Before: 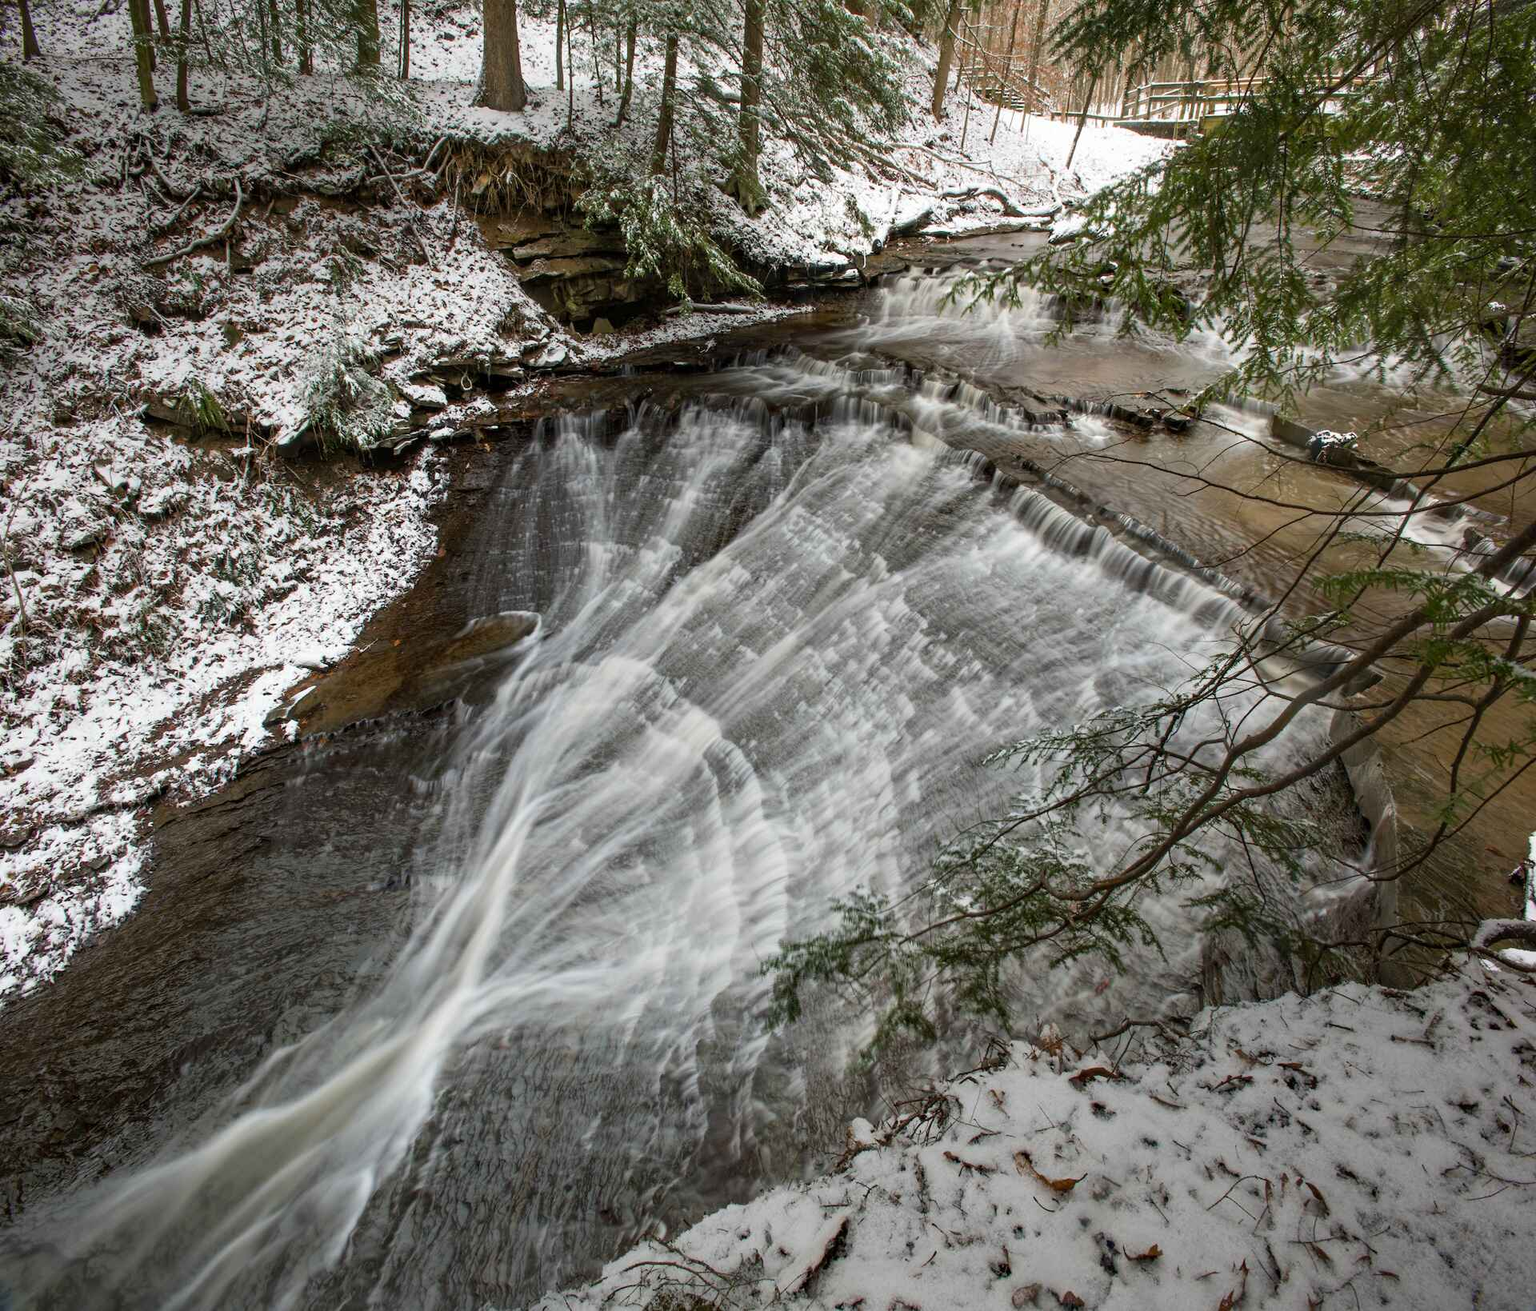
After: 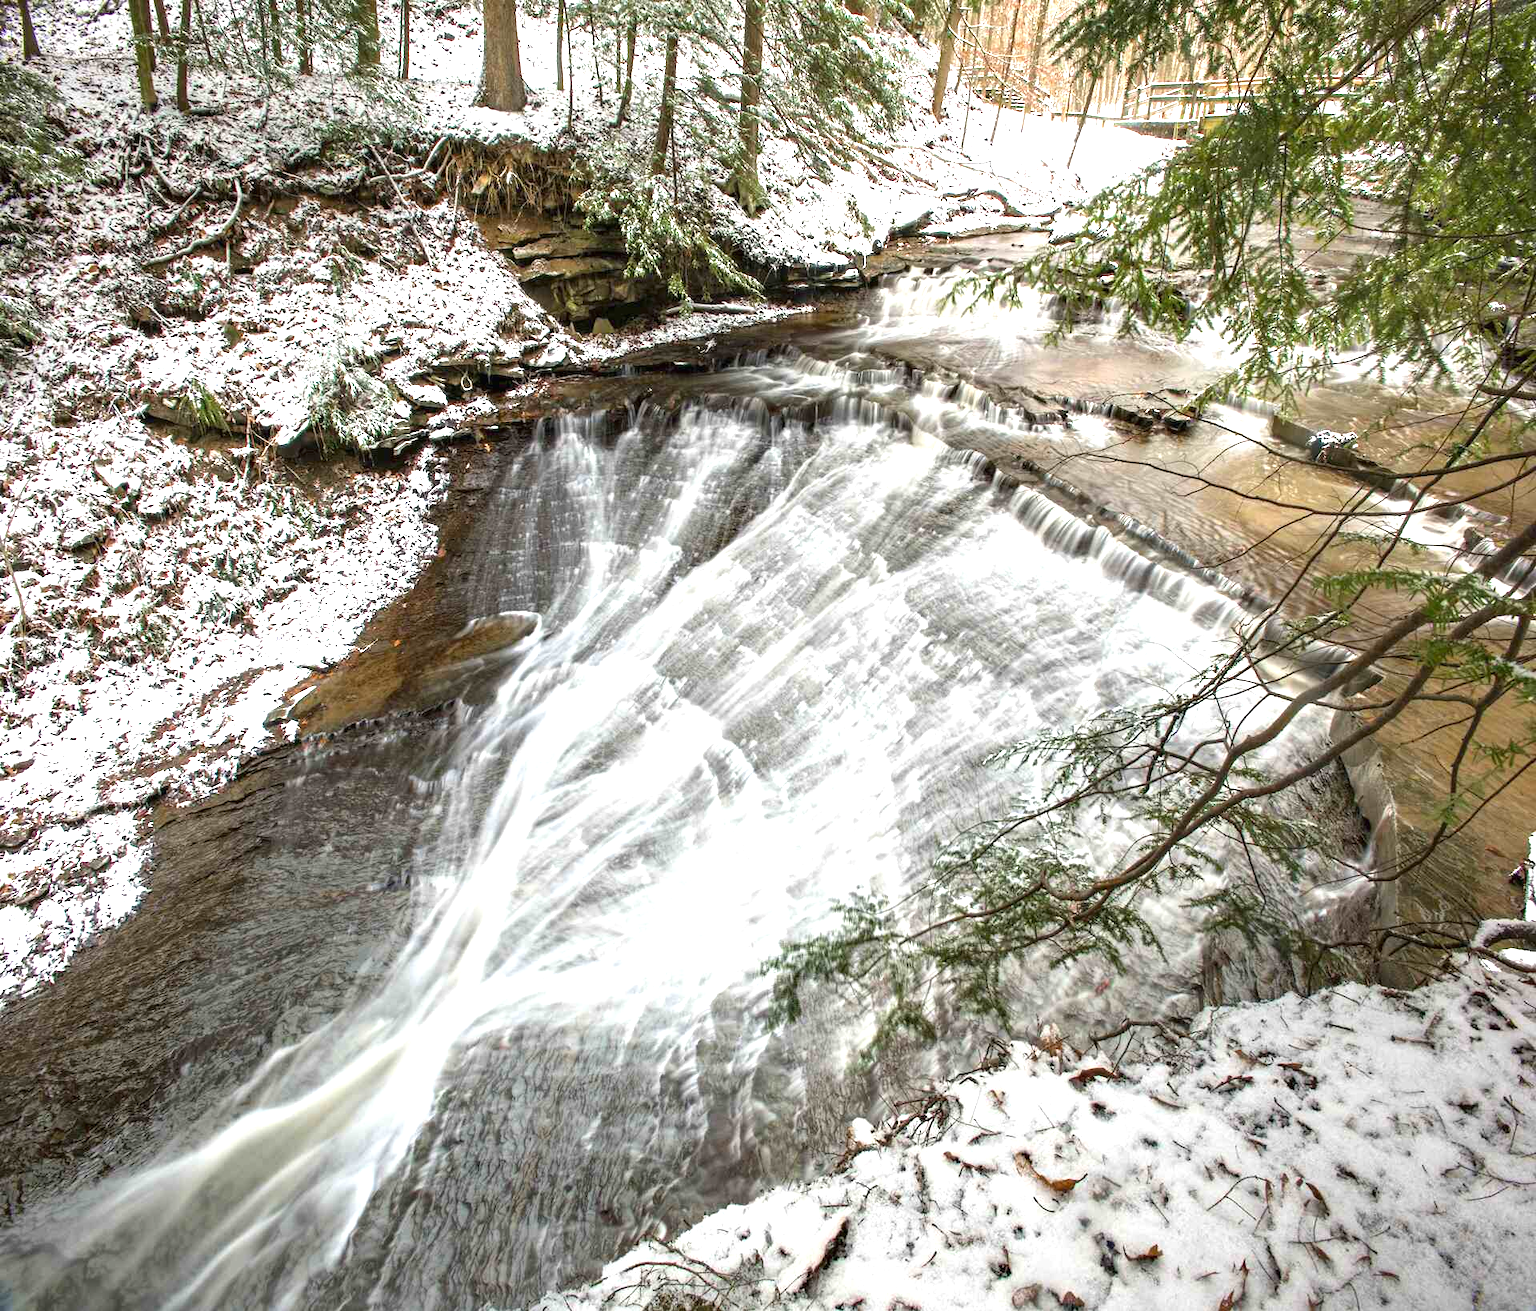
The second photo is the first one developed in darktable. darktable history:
exposure: black level correction 0, exposure 1.467 EV, compensate highlight preservation false
